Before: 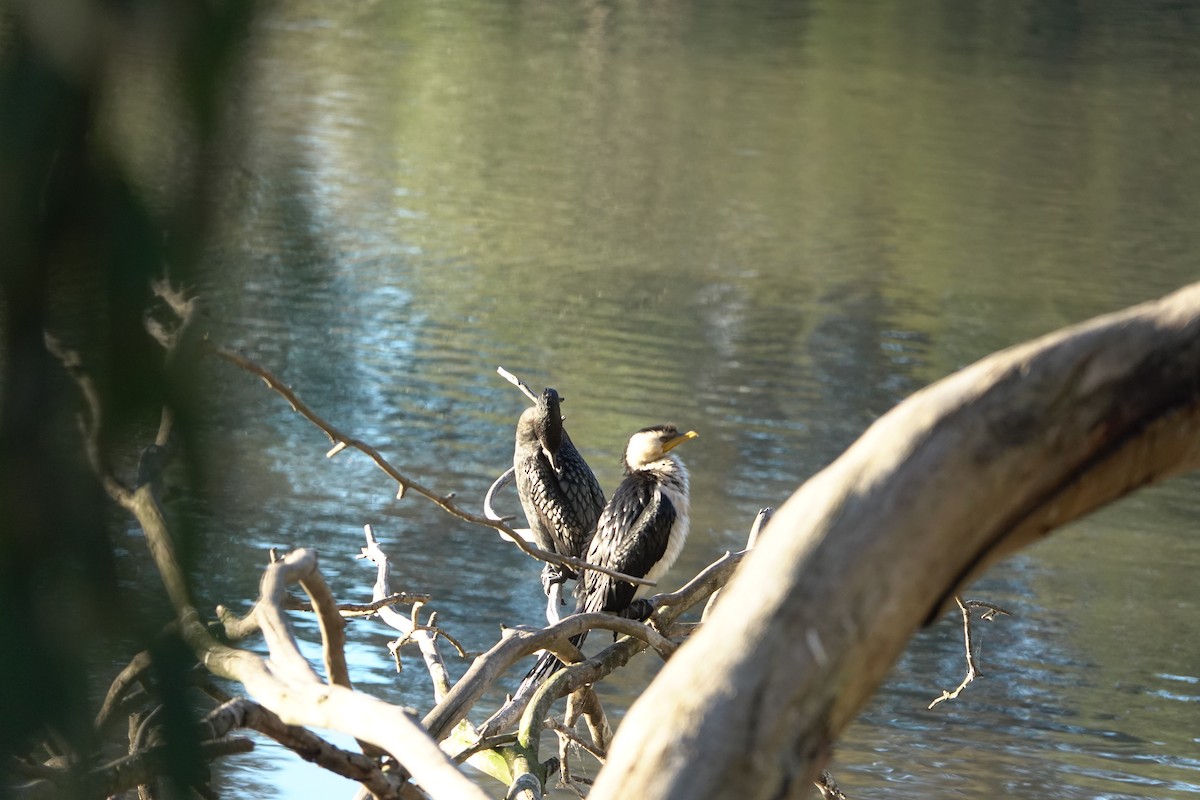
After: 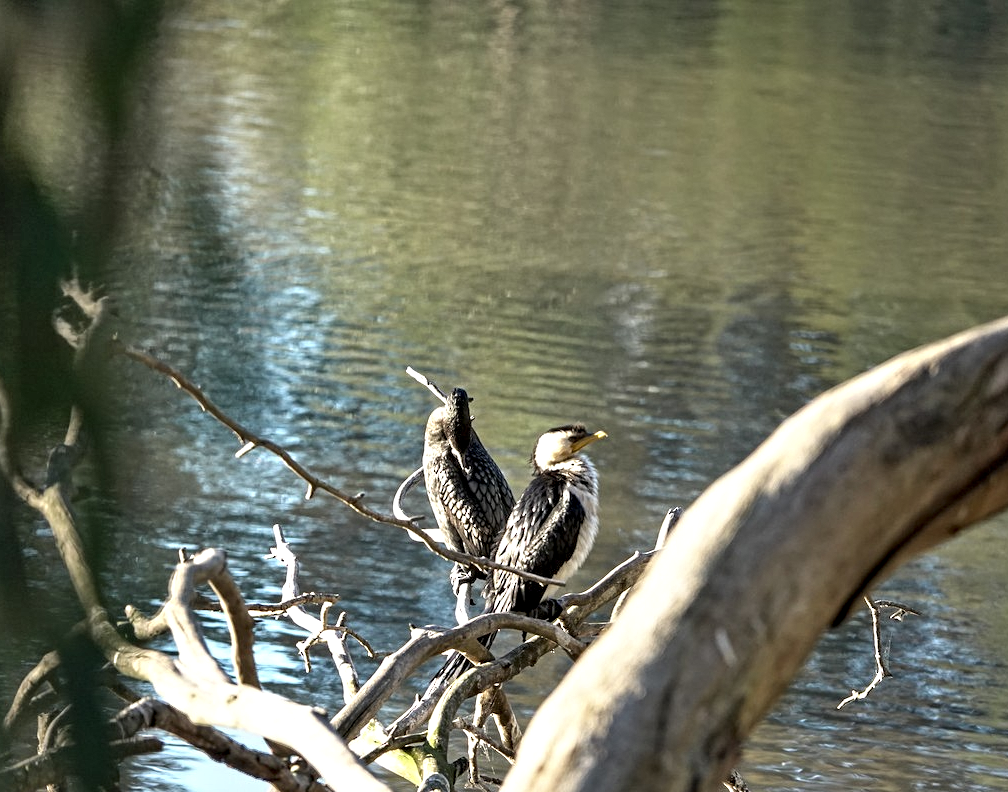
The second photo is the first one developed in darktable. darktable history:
shadows and highlights: highlights color adjustment 0%, soften with gaussian
crop: left 7.598%, right 7.873%
contrast equalizer: octaves 7, y [[0.5, 0.542, 0.583, 0.625, 0.667, 0.708], [0.5 ×6], [0.5 ×6], [0 ×6], [0 ×6]]
